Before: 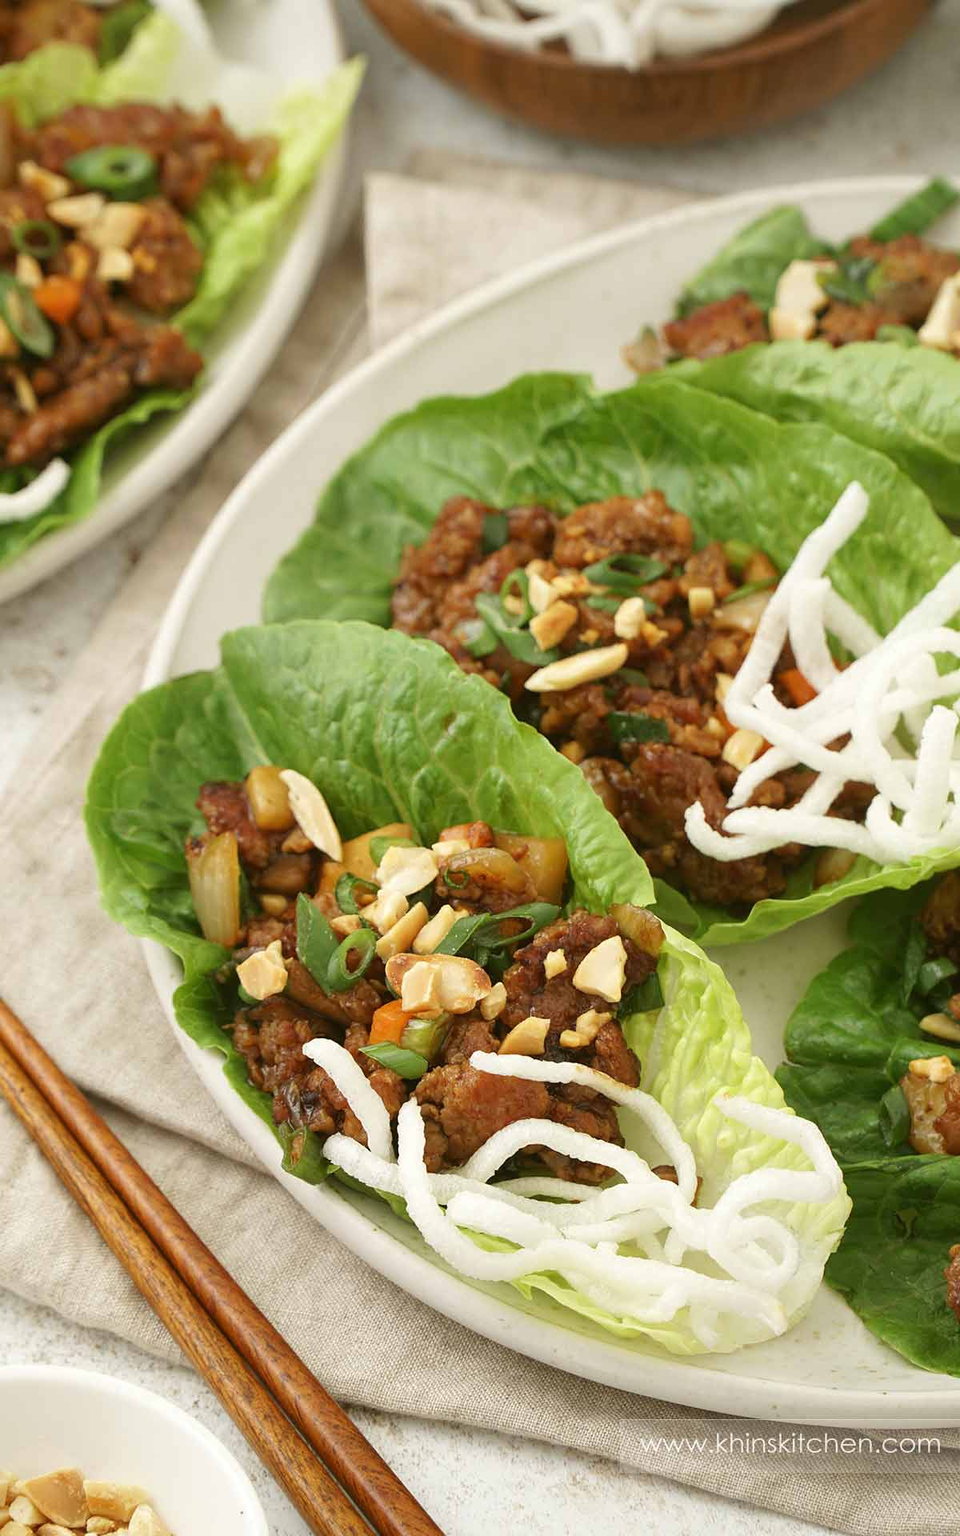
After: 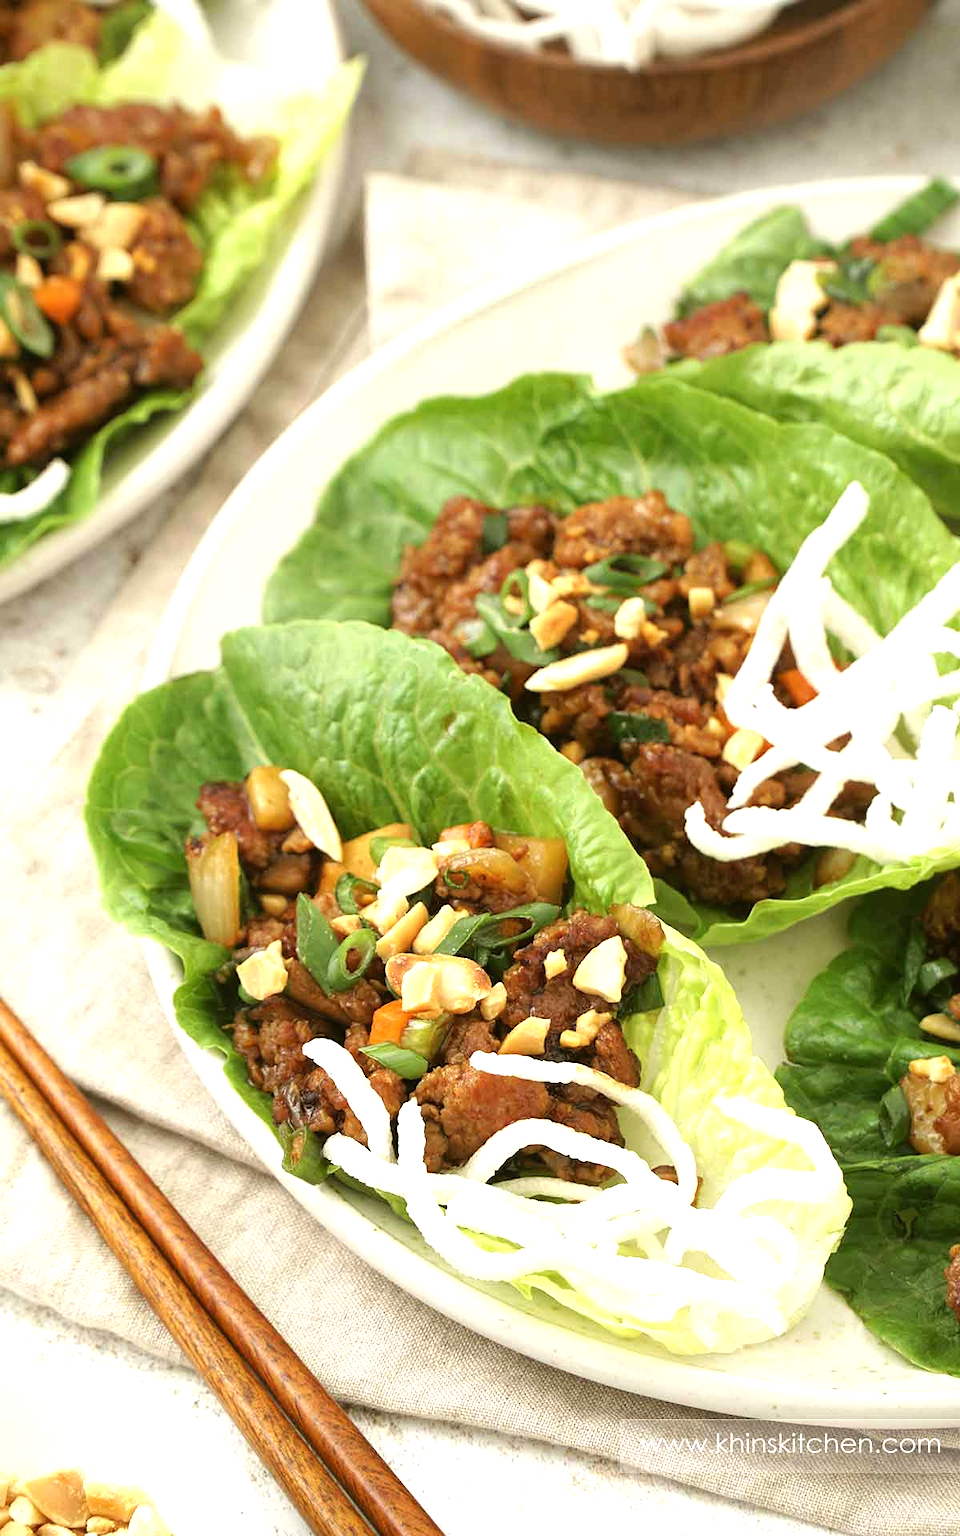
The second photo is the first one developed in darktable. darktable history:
tone equalizer: -8 EV -0.724 EV, -7 EV -0.685 EV, -6 EV -0.606 EV, -5 EV -0.362 EV, -3 EV 0.388 EV, -2 EV 0.6 EV, -1 EV 0.674 EV, +0 EV 0.765 EV
